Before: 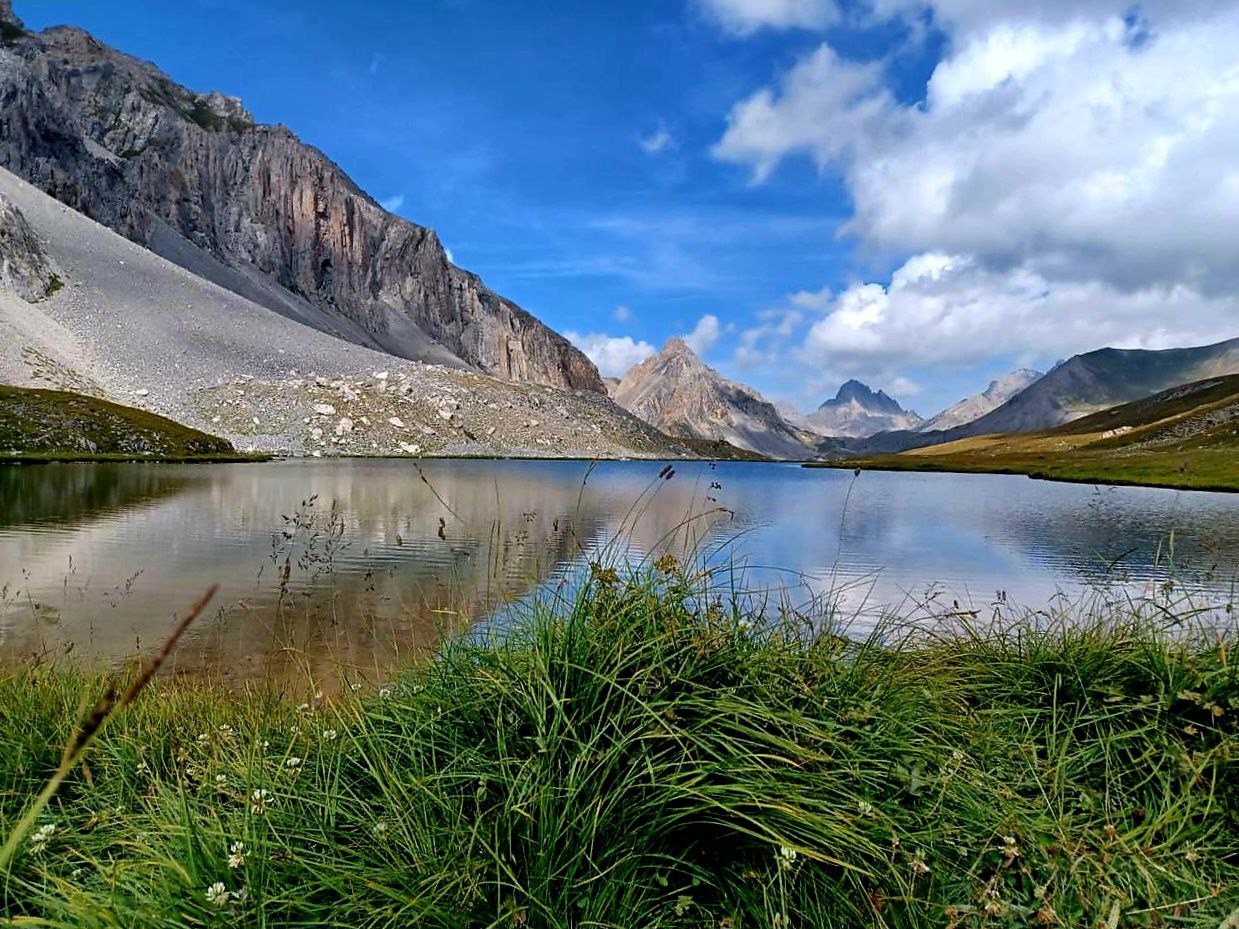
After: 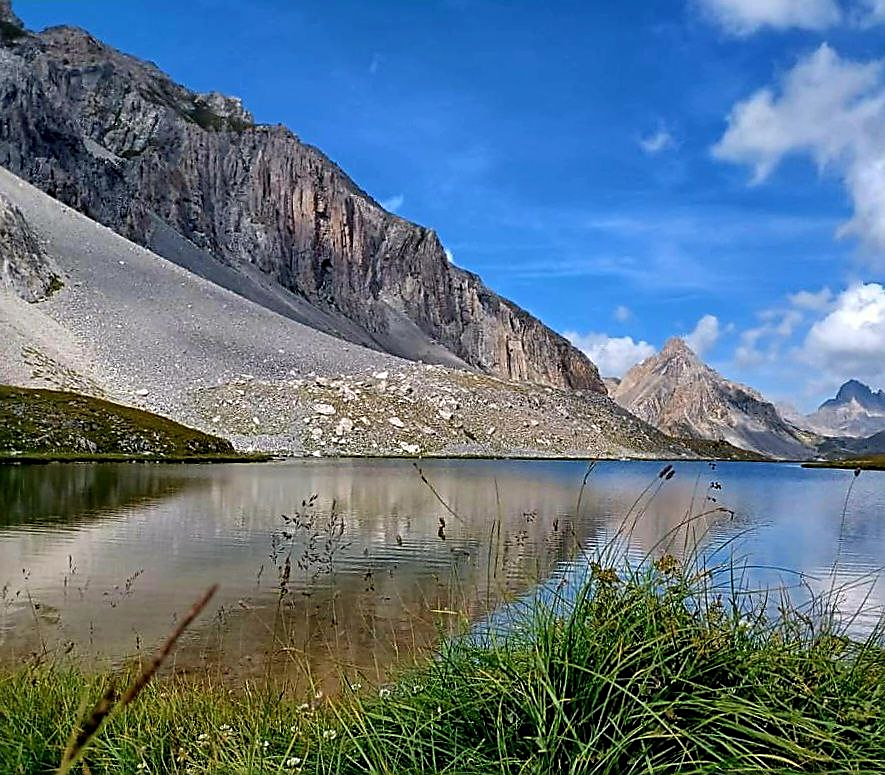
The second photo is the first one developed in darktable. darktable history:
crop: right 28.519%, bottom 16.495%
sharpen: amount 0.599
